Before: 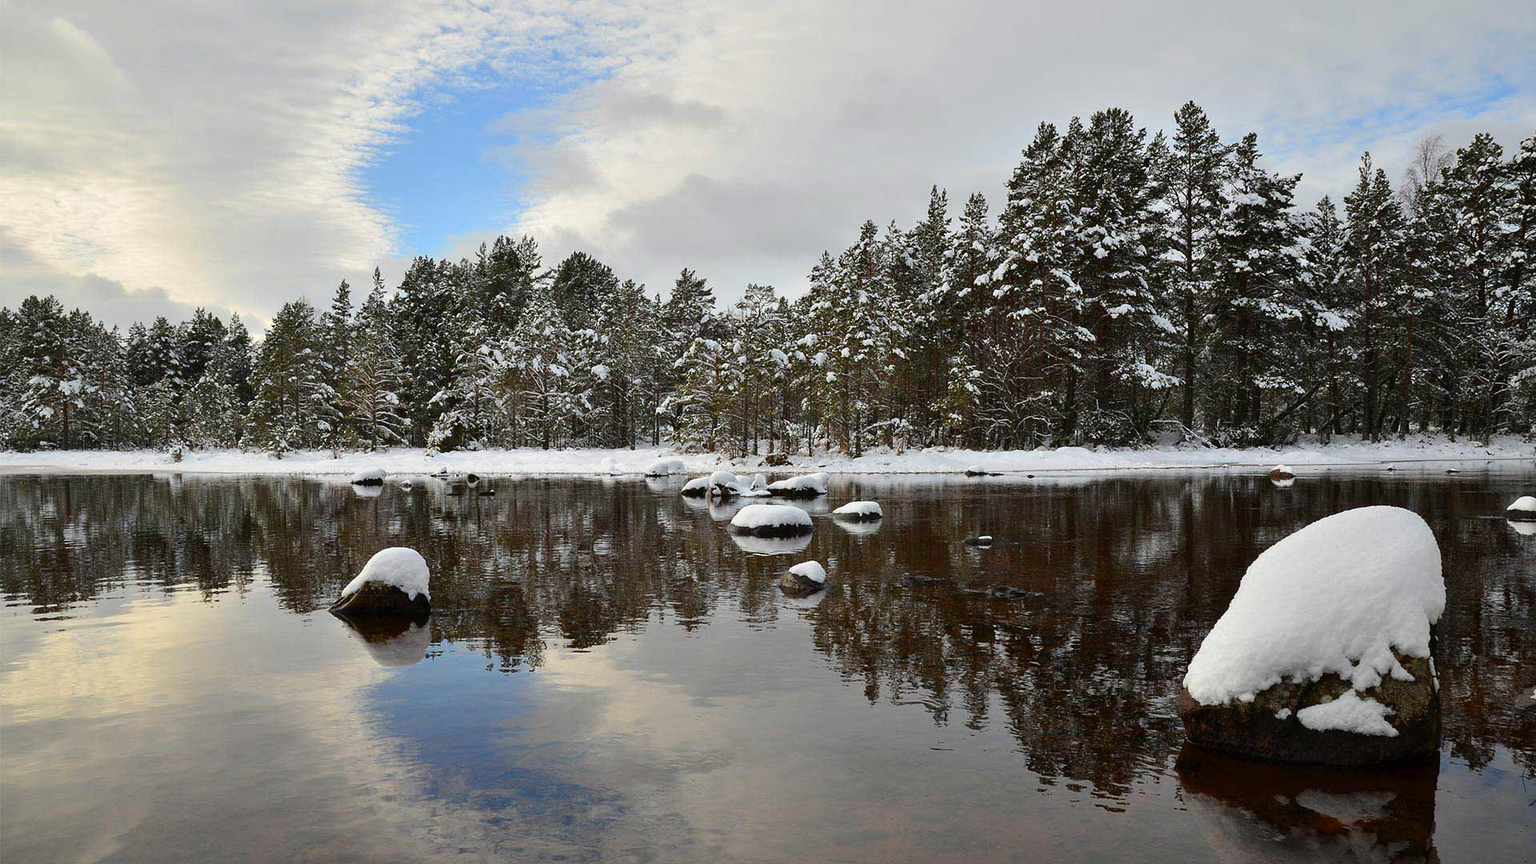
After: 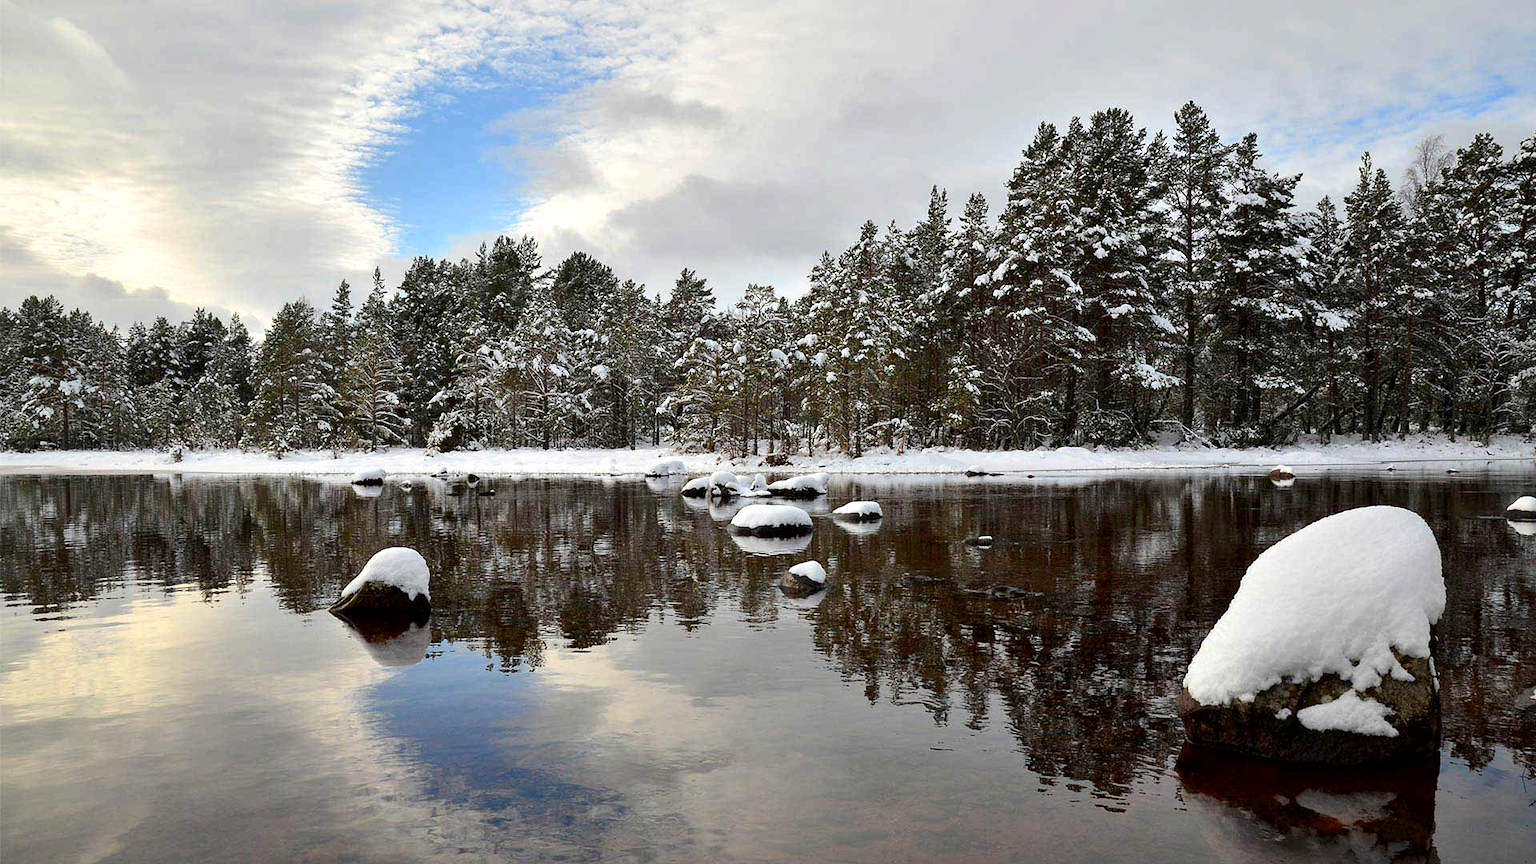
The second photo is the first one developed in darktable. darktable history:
local contrast: mode bilateral grid, contrast 20, coarseness 100, detail 150%, midtone range 0.2
exposure: black level correction 0.001, exposure 0.191 EV, compensate highlight preservation false
